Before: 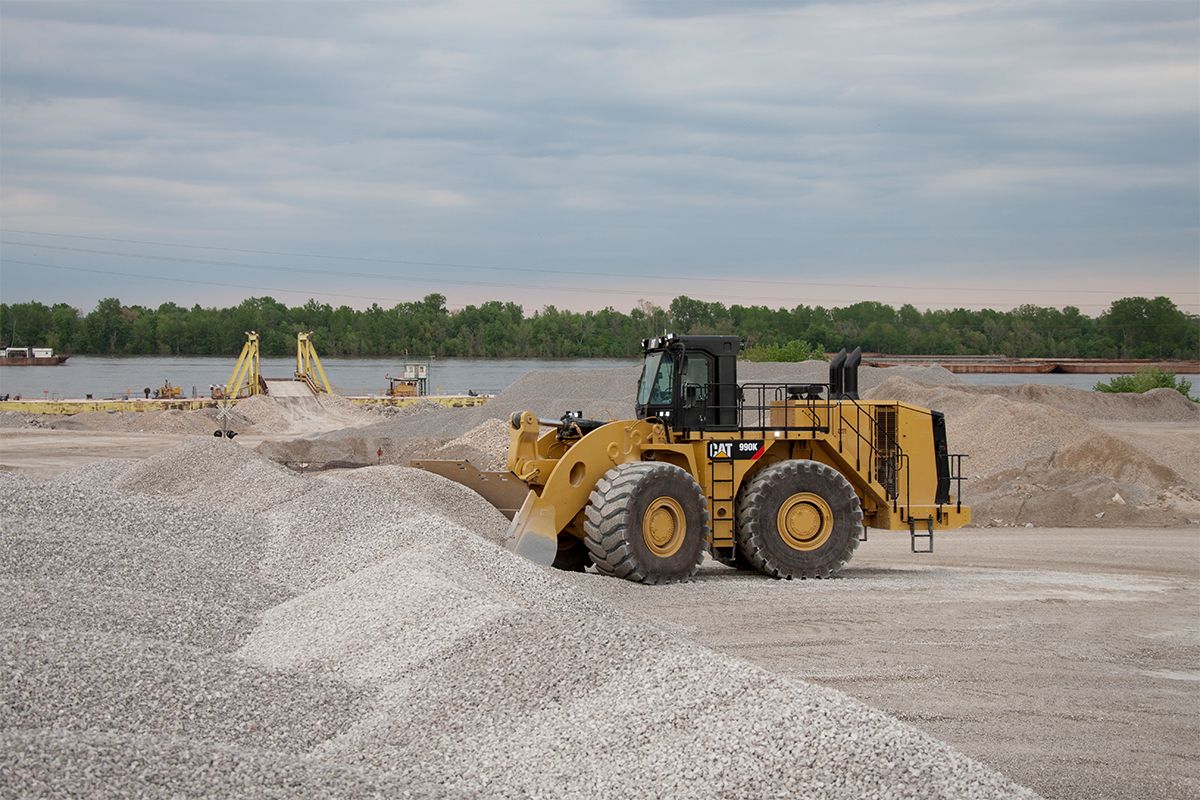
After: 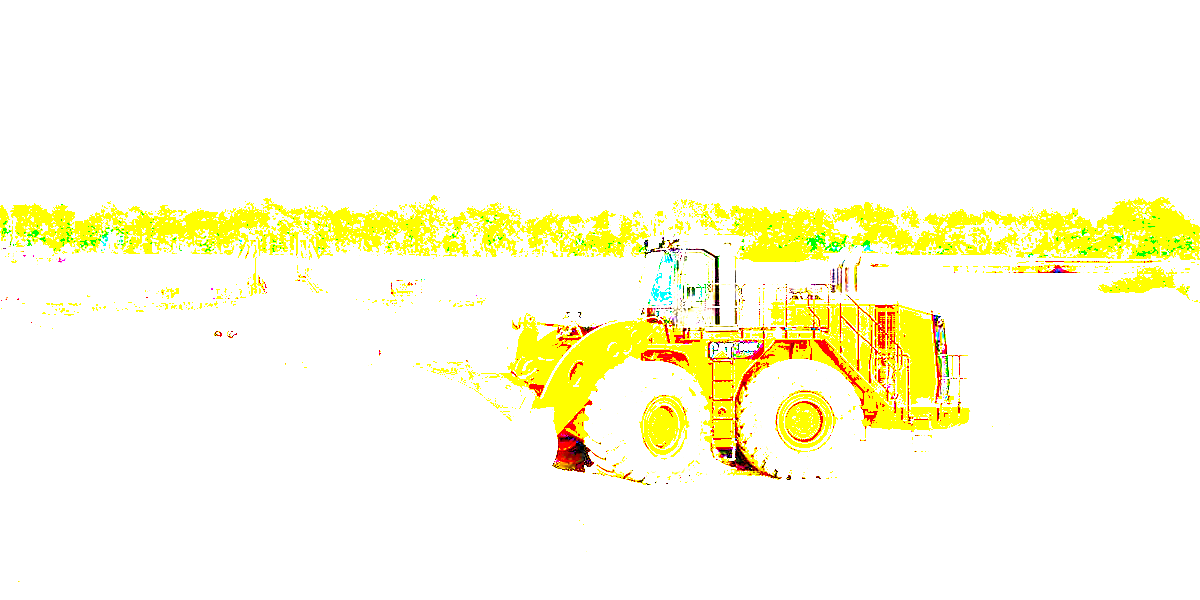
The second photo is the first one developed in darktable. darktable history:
levels: levels [0.052, 0.496, 0.908]
contrast brightness saturation: brightness -0.523
color correction: highlights b* 0.048, saturation 3
crop and rotate: top 12.589%, bottom 12.31%
exposure: exposure 7.976 EV, compensate highlight preservation false
color balance rgb: highlights gain › chroma 3.098%, highlights gain › hue 77.27°, global offset › chroma 0.091%, global offset › hue 251.72°, perceptual saturation grading › global saturation 31.305%, global vibrance 40.771%
tone equalizer: -8 EV -0.008 EV, -7 EV 0.01 EV, -6 EV -0.008 EV, -5 EV 0.004 EV, -4 EV -0.039 EV, -3 EV -0.232 EV, -2 EV -0.654 EV, -1 EV -0.999 EV, +0 EV -0.991 EV, edges refinement/feathering 500, mask exposure compensation -1.57 EV, preserve details no
